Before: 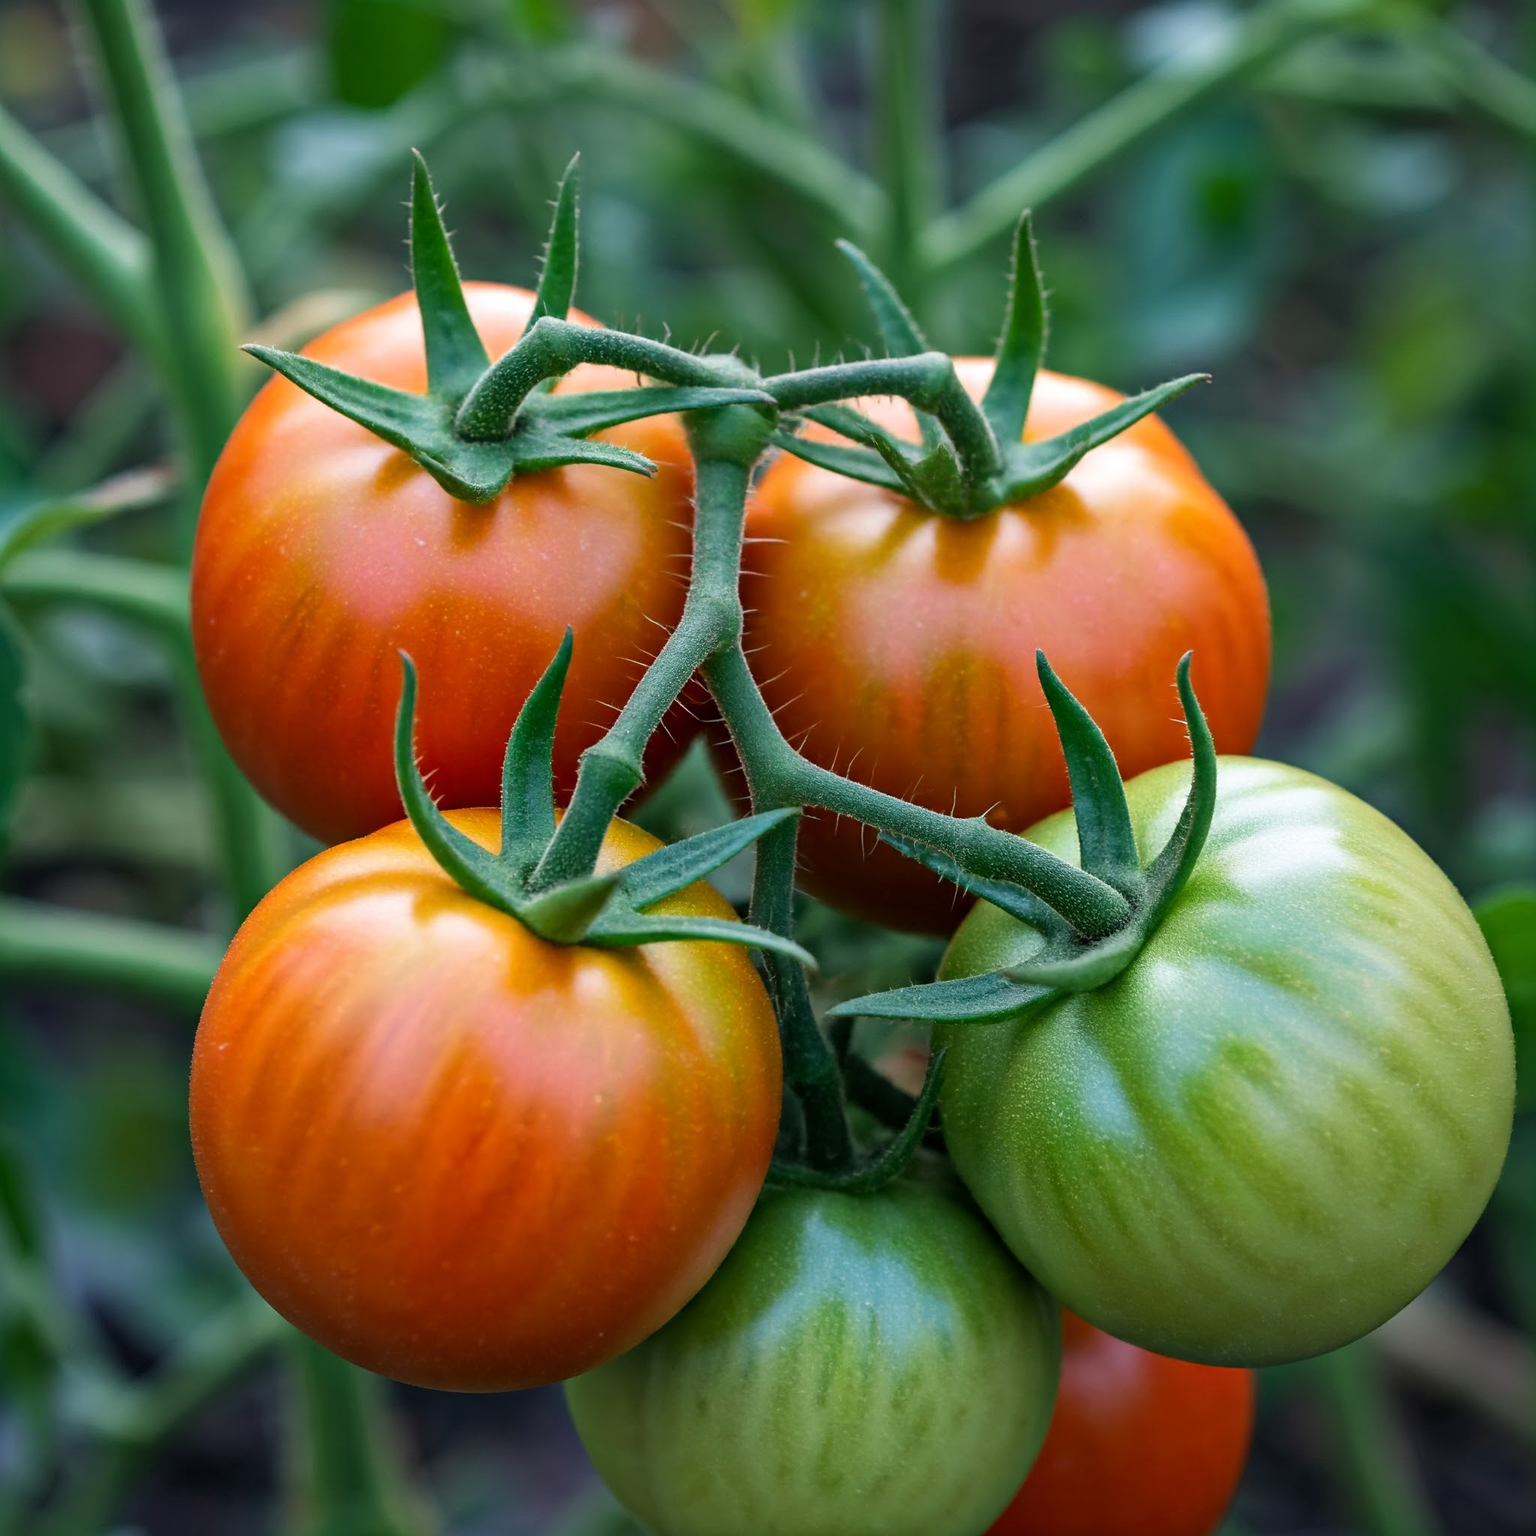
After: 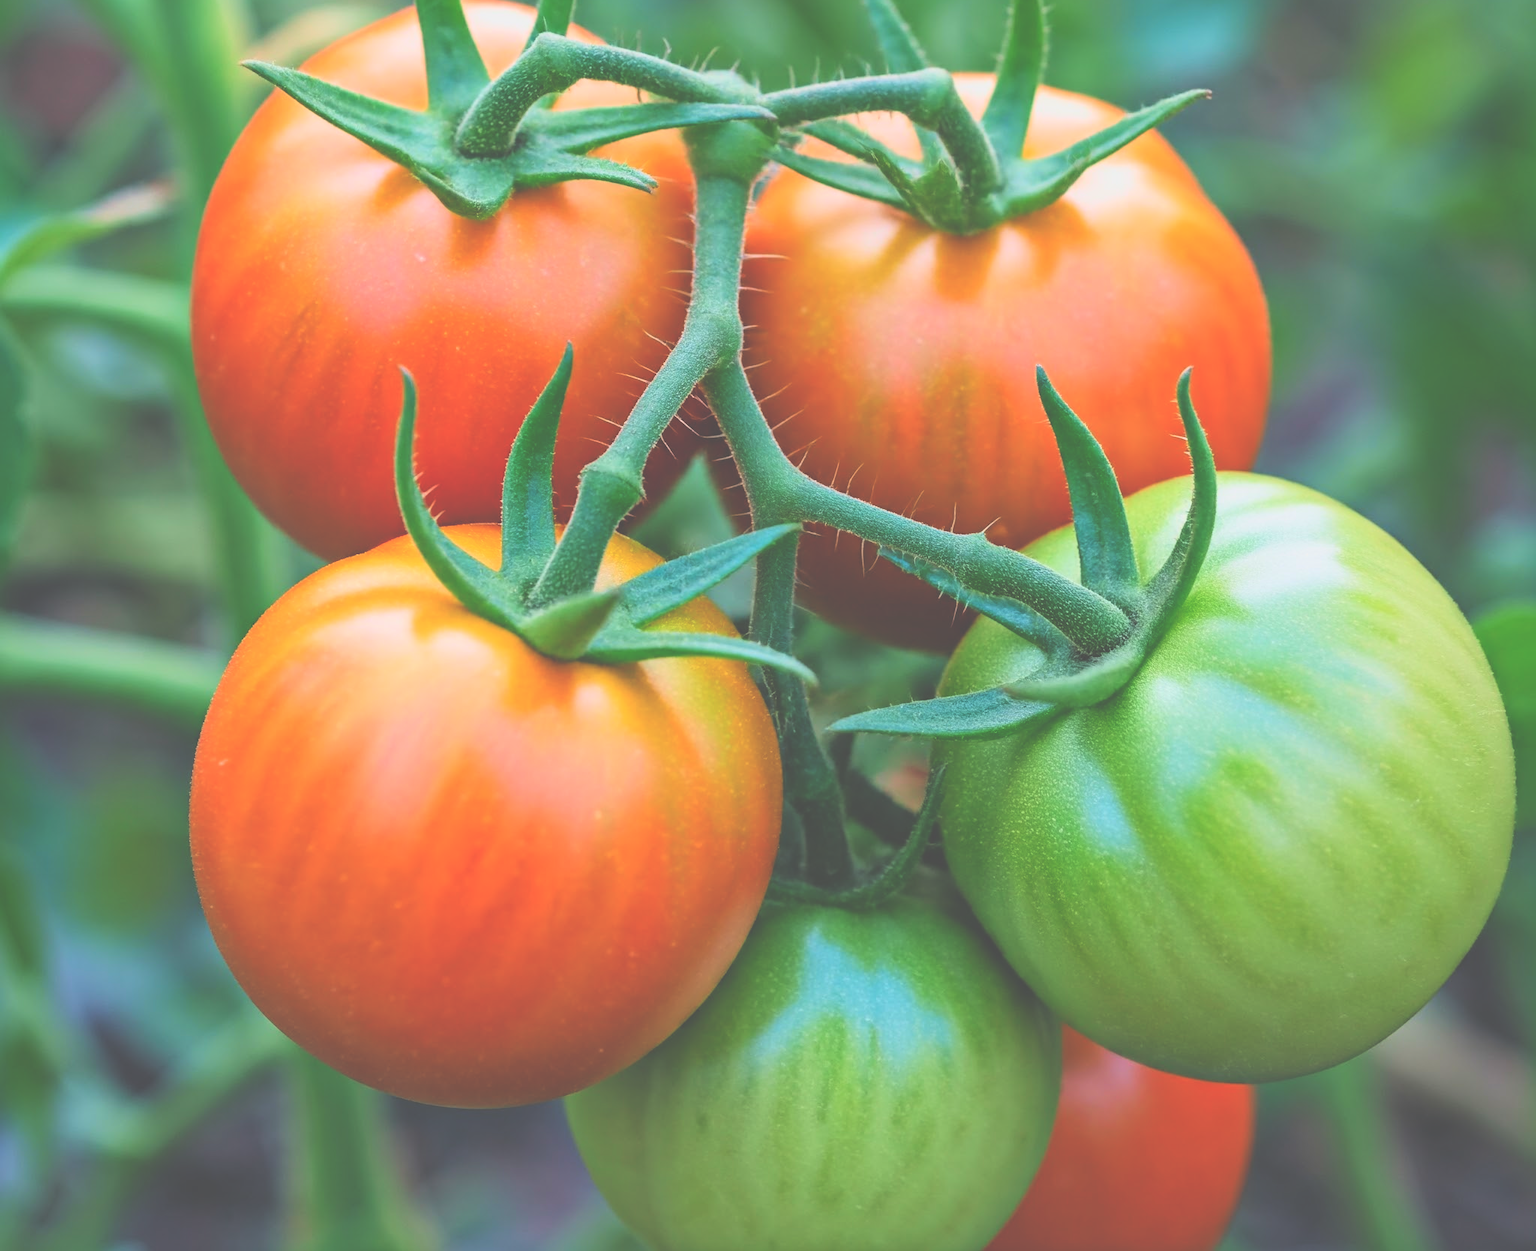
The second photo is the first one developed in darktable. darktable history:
exposure: black level correction -0.041, exposure 0.064 EV, compensate highlight preservation false
crop and rotate: top 18.507%
rgb levels: preserve colors sum RGB, levels [[0.038, 0.433, 0.934], [0, 0.5, 1], [0, 0.5, 1]]
tone curve: curves: ch0 [(0, 0) (0.091, 0.077) (0.389, 0.458) (0.745, 0.82) (0.856, 0.899) (0.92, 0.938) (1, 0.973)]; ch1 [(0, 0) (0.437, 0.404) (0.5, 0.5) (0.529, 0.55) (0.58, 0.6) (0.616, 0.649) (1, 1)]; ch2 [(0, 0) (0.442, 0.415) (0.5, 0.5) (0.535, 0.557) (0.585, 0.62) (1, 1)], color space Lab, independent channels, preserve colors none
